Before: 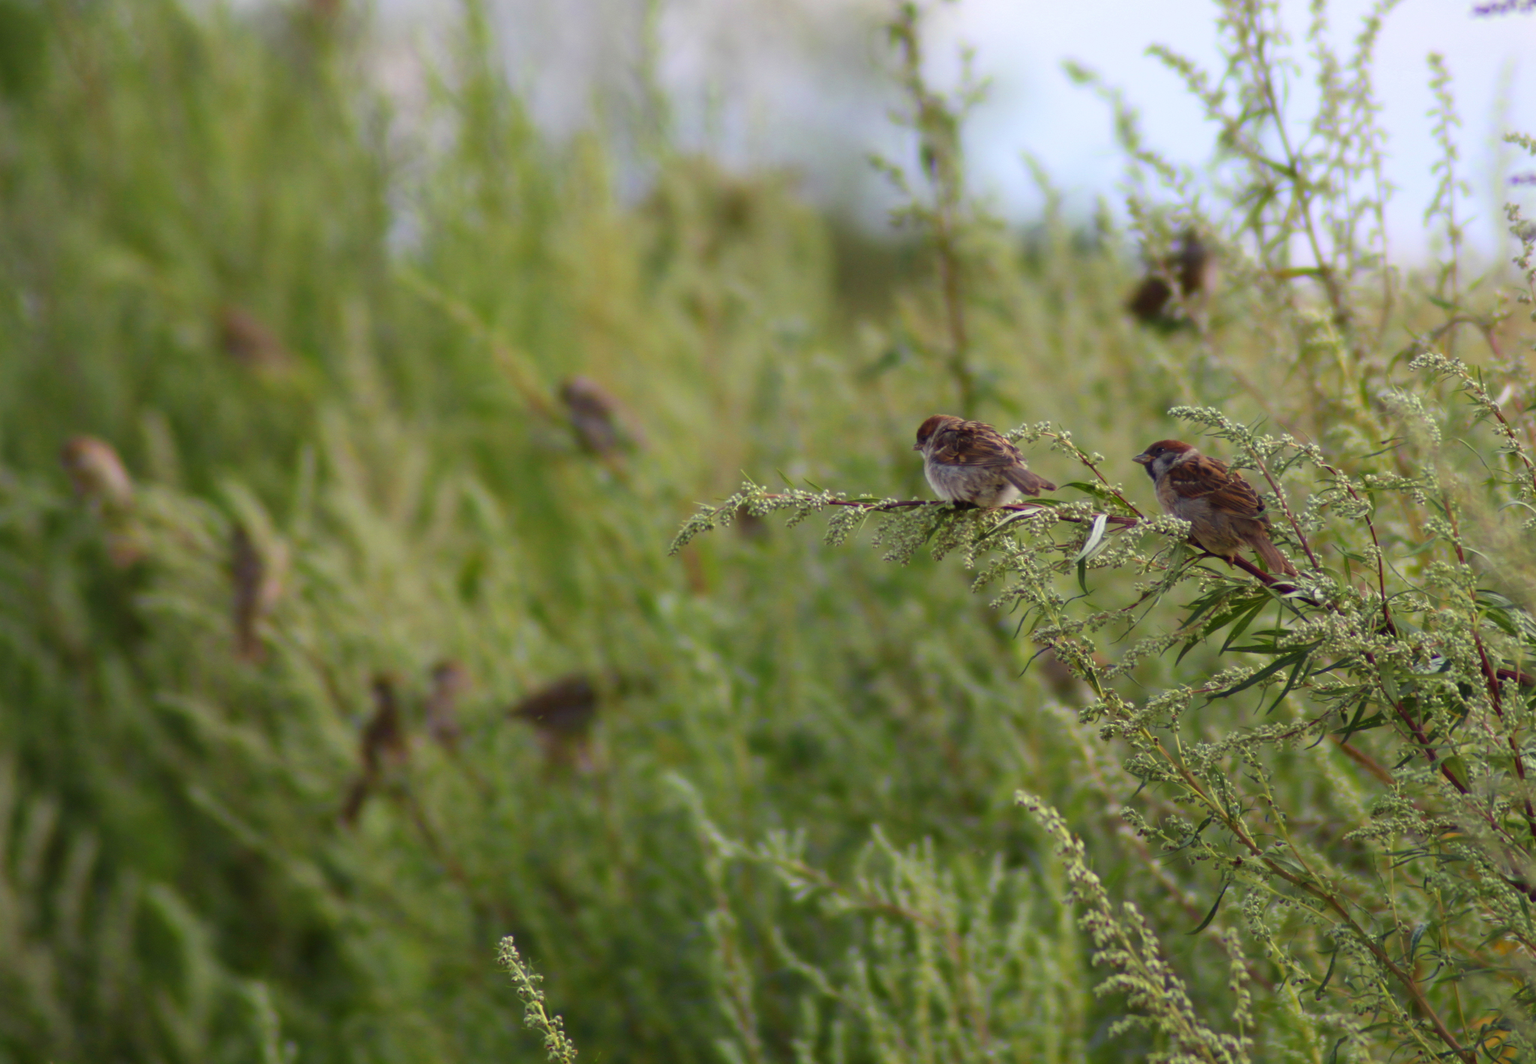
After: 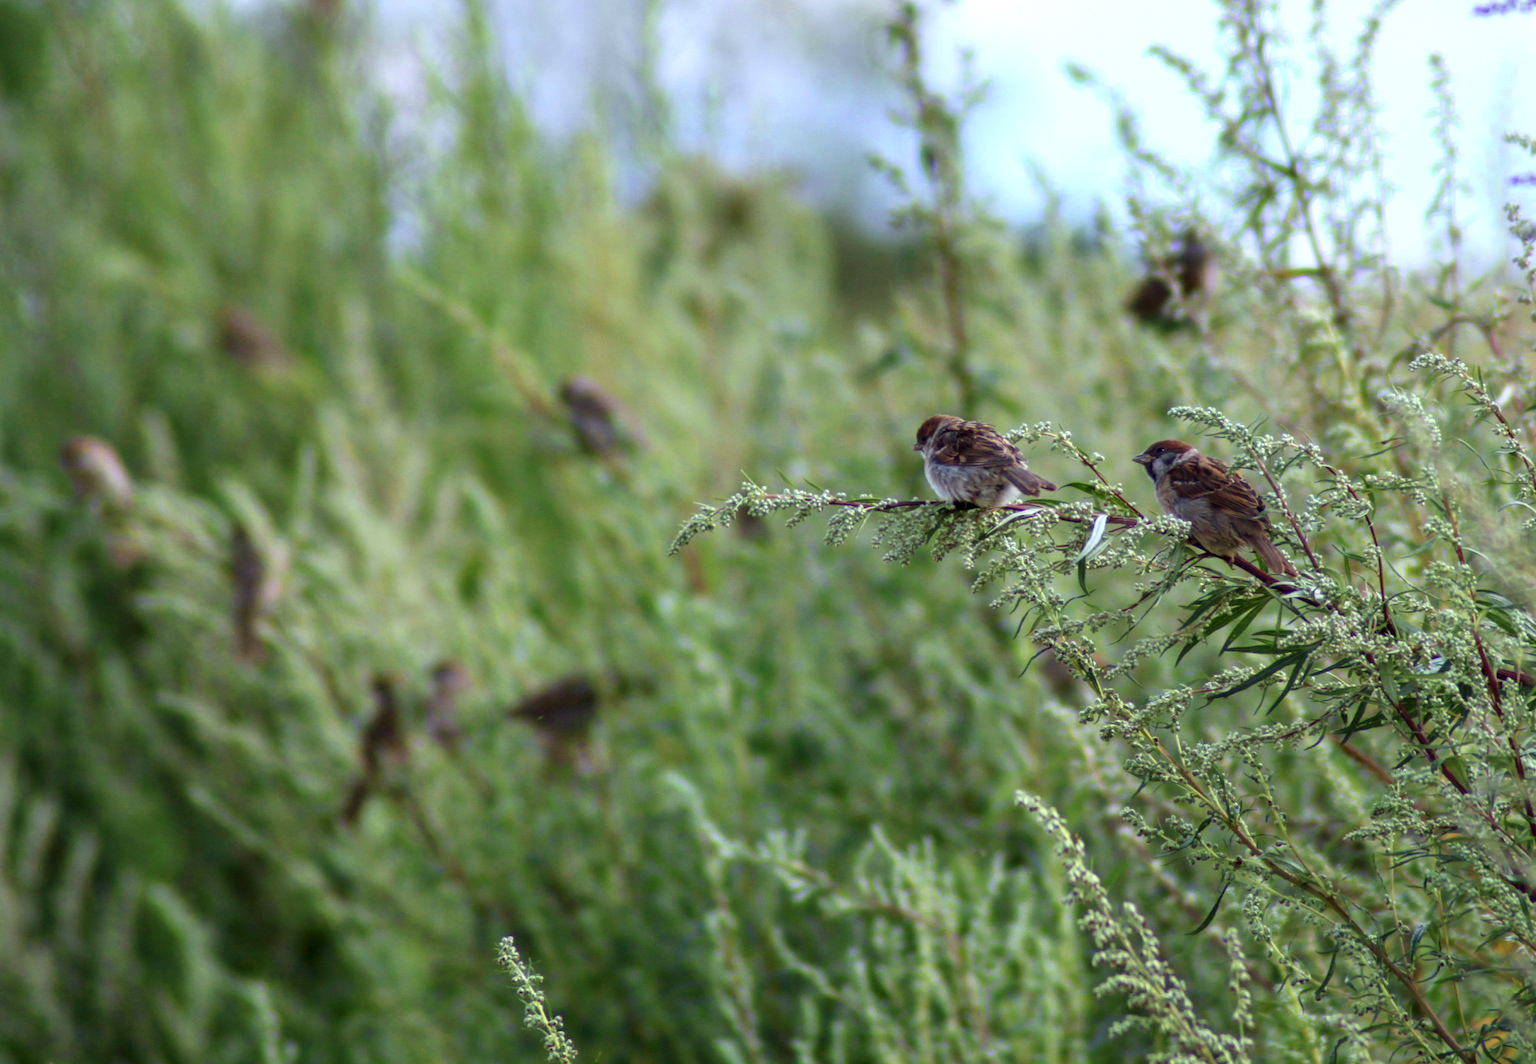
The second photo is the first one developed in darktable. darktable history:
local contrast: highlights 61%, detail 143%, midtone range 0.425
exposure: exposure 0.295 EV, compensate exposure bias true, compensate highlight preservation false
color calibration: x 0.381, y 0.391, temperature 4088.82 K
